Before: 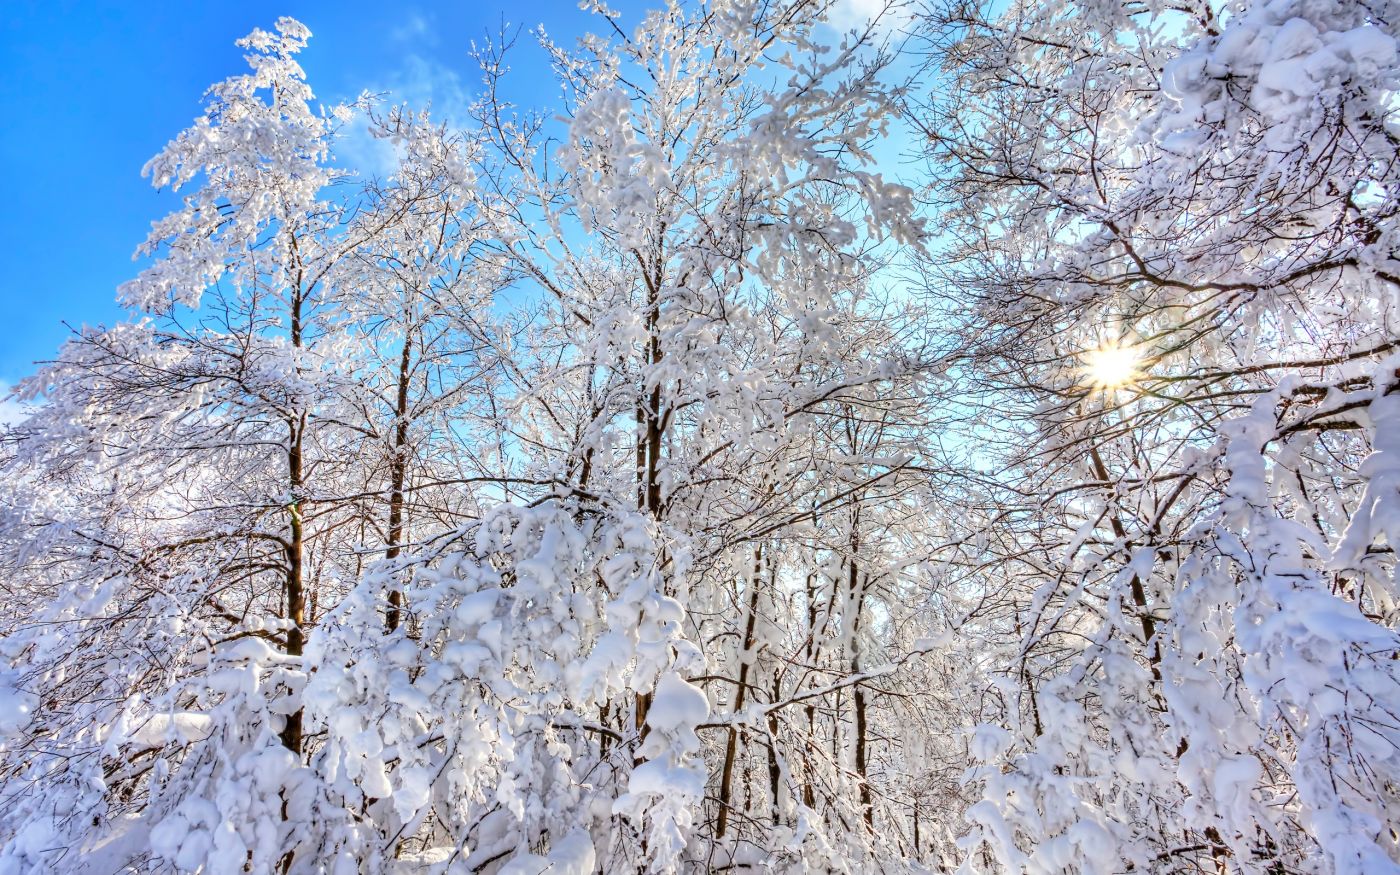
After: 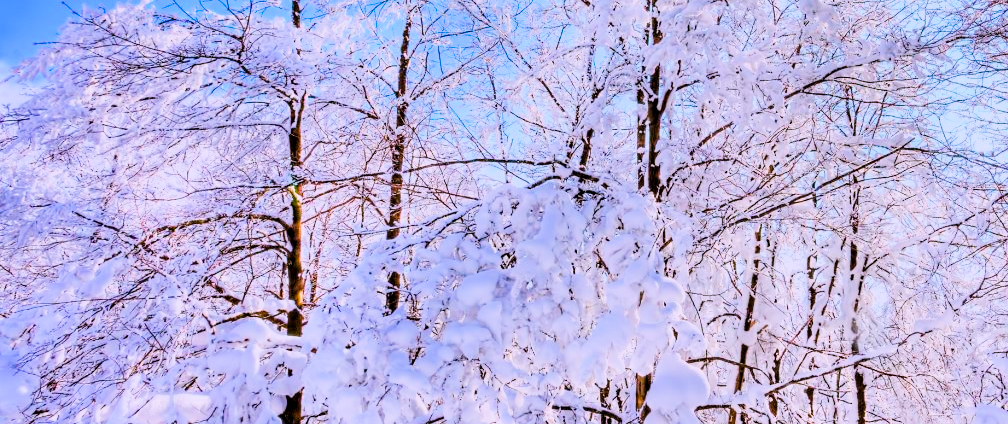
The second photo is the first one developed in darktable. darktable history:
filmic rgb: black relative exposure -5 EV, hardness 2.88, contrast 1.4
tone equalizer: -8 EV 1 EV, -7 EV 1 EV, -6 EV 1 EV, -5 EV 1 EV, -4 EV 1 EV, -3 EV 0.75 EV, -2 EV 0.5 EV, -1 EV 0.25 EV
exposure: black level correction 0.001, exposure 0.5 EV, compensate exposure bias true, compensate highlight preservation false
color balance rgb: linear chroma grading › global chroma 15%, perceptual saturation grading › global saturation 30%
crop: top 36.498%, right 27.964%, bottom 14.995%
white balance: red 1.042, blue 1.17
